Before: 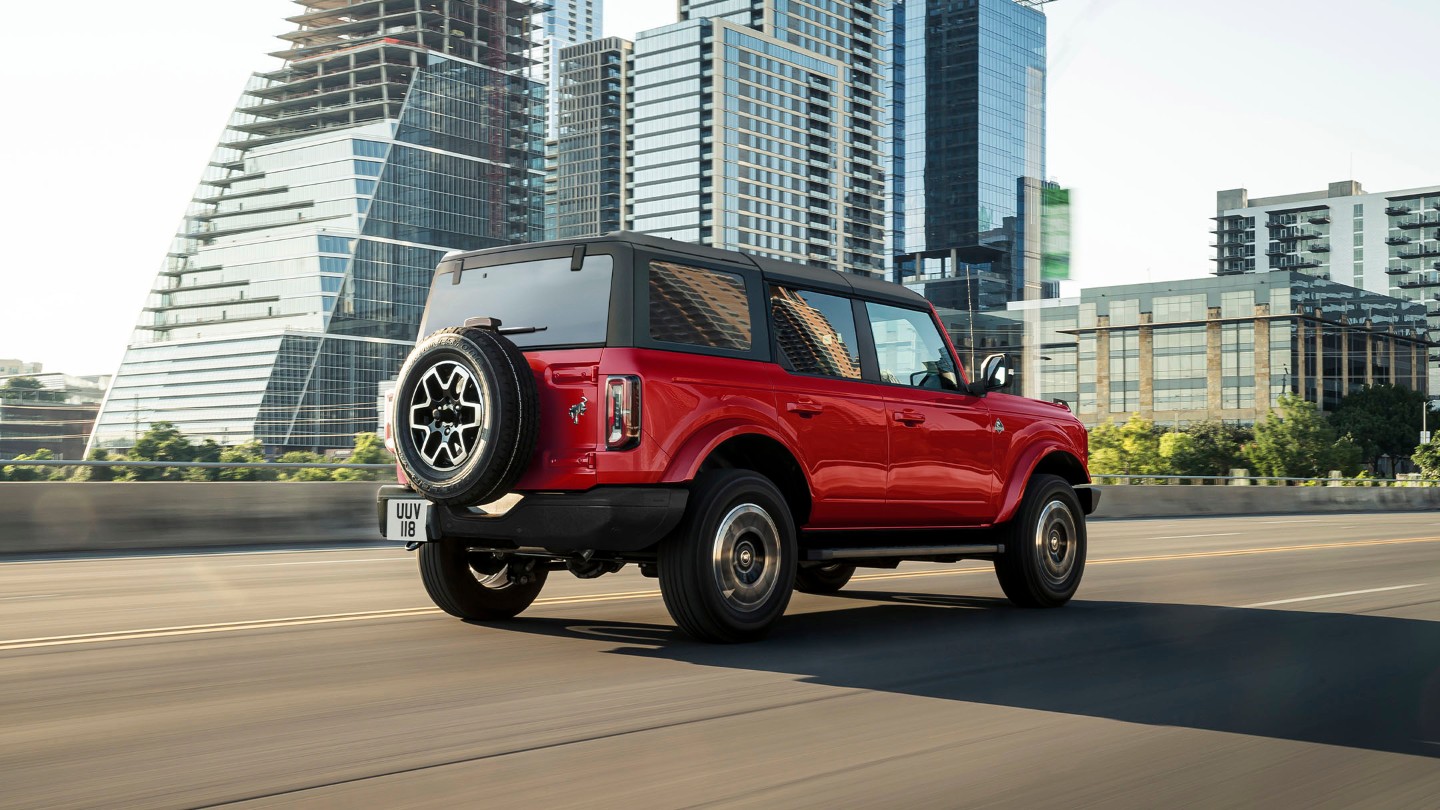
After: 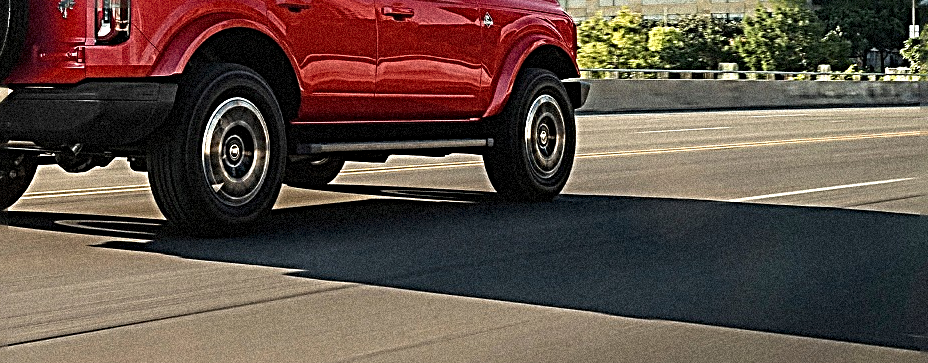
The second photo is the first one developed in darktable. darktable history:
crop and rotate: left 35.509%, top 50.238%, bottom 4.934%
sharpen: radius 3.158, amount 1.731
exposure: compensate highlight preservation false
grain: coarseness 46.9 ISO, strength 50.21%, mid-tones bias 0%
